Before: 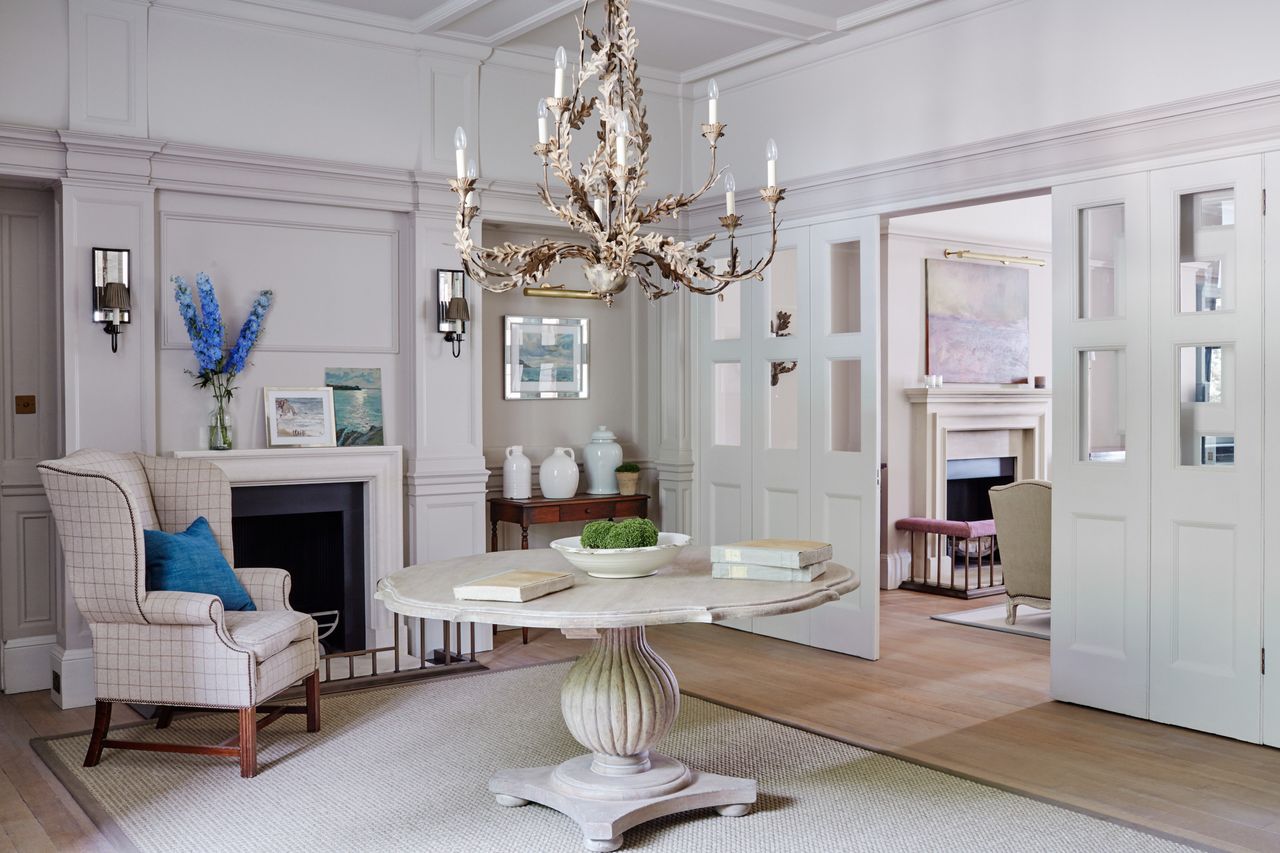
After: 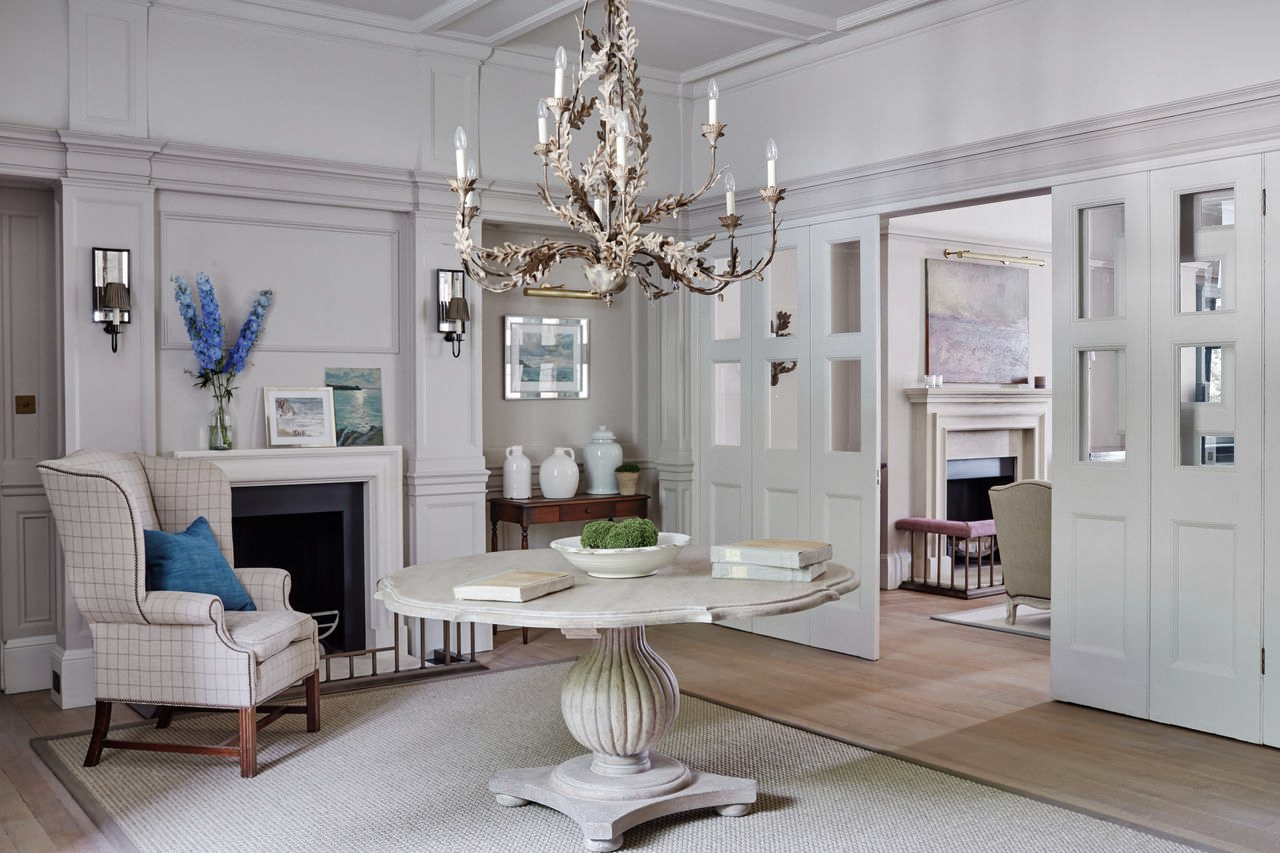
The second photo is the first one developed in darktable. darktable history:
shadows and highlights: shadows 25, highlights -48, soften with gaussian
color correction: saturation 0.8
